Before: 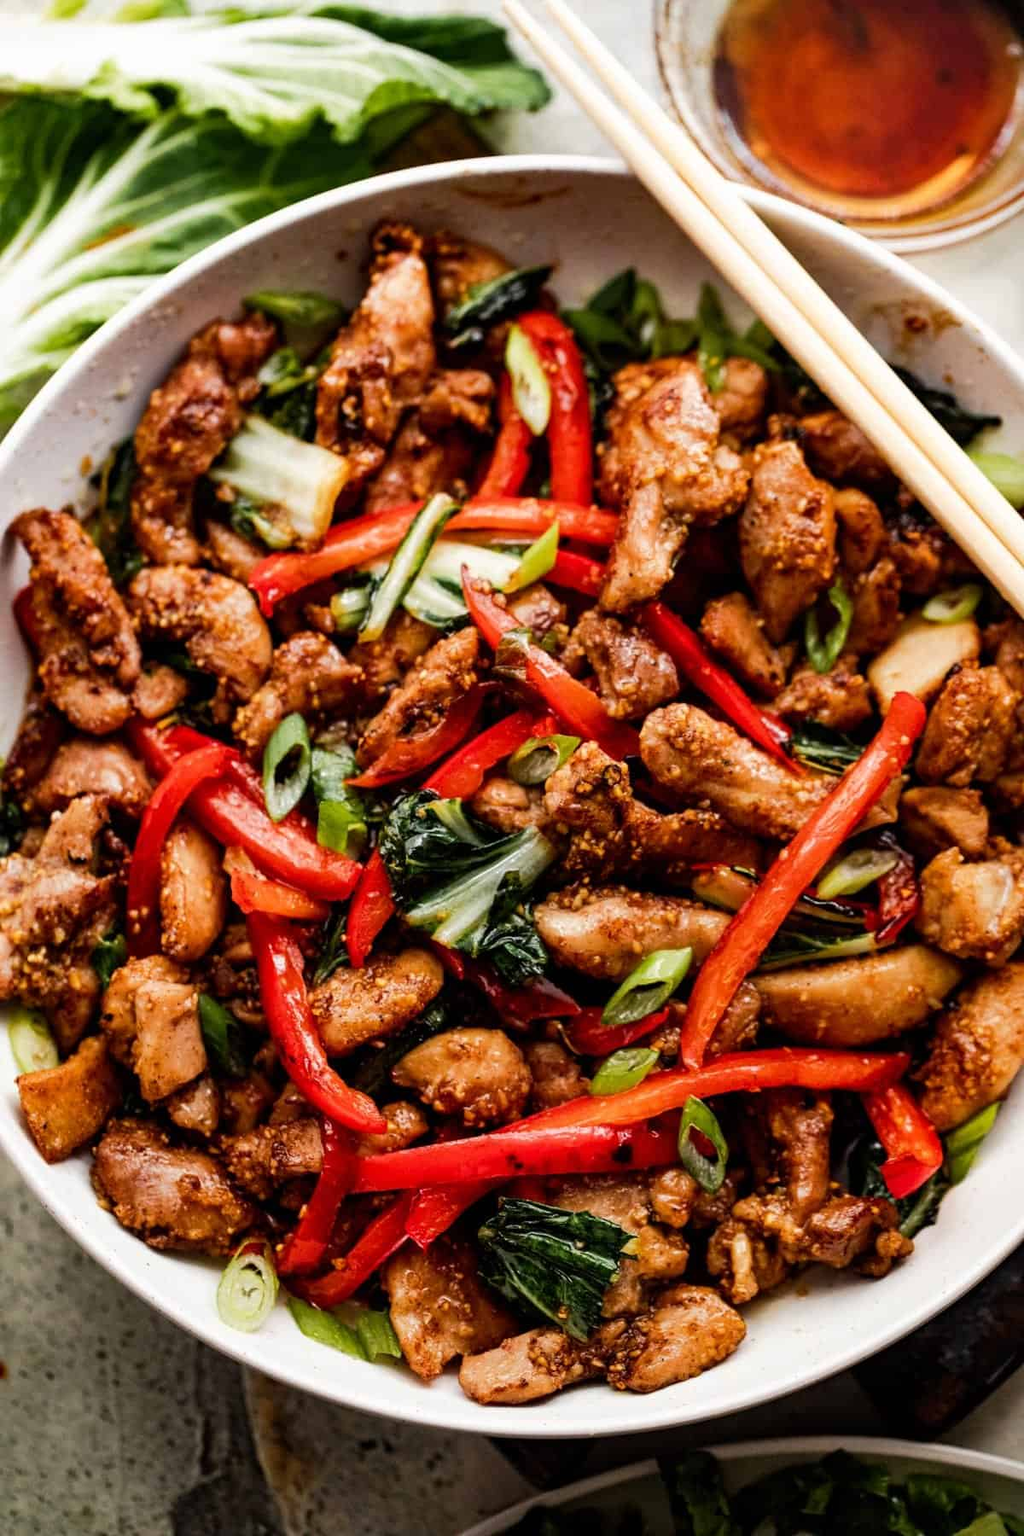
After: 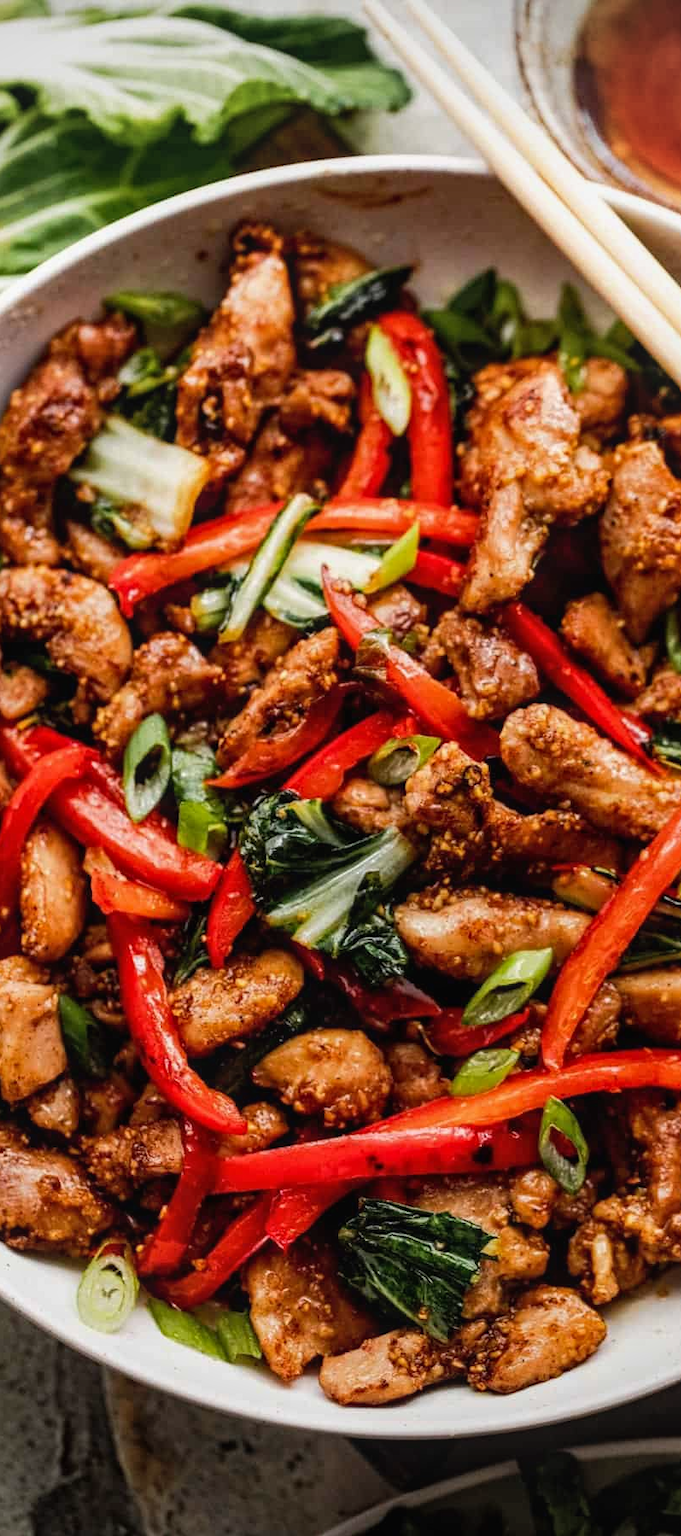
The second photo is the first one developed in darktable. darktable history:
local contrast: detail 109%
vignetting: on, module defaults
crop and rotate: left 13.744%, right 19.725%
